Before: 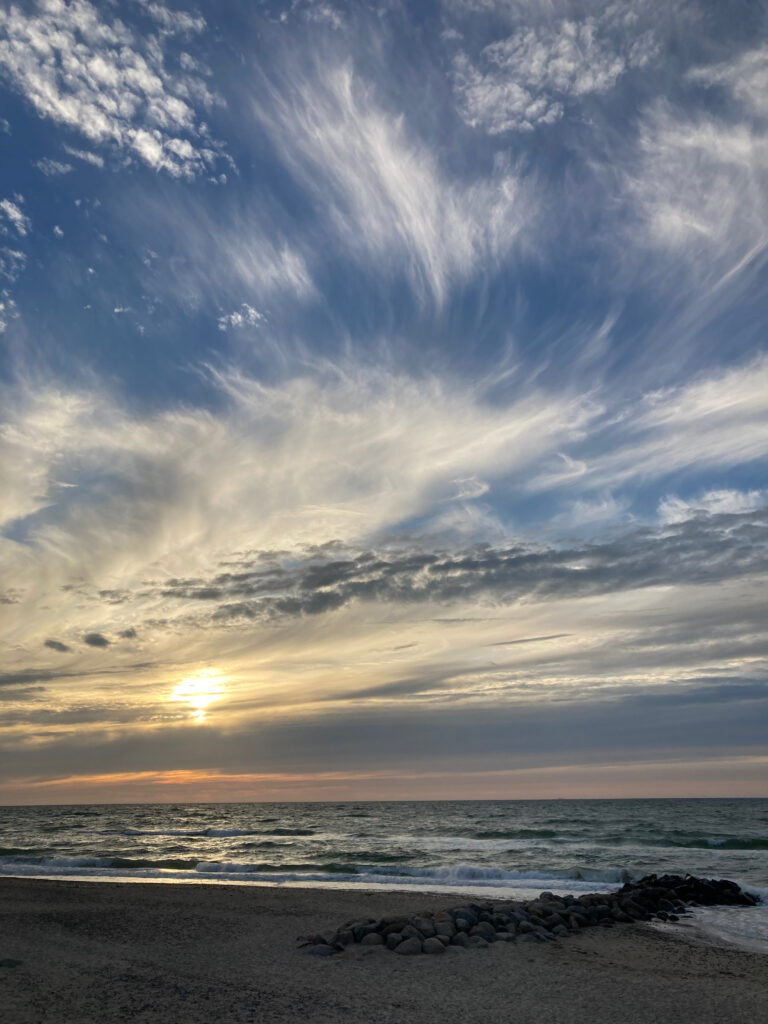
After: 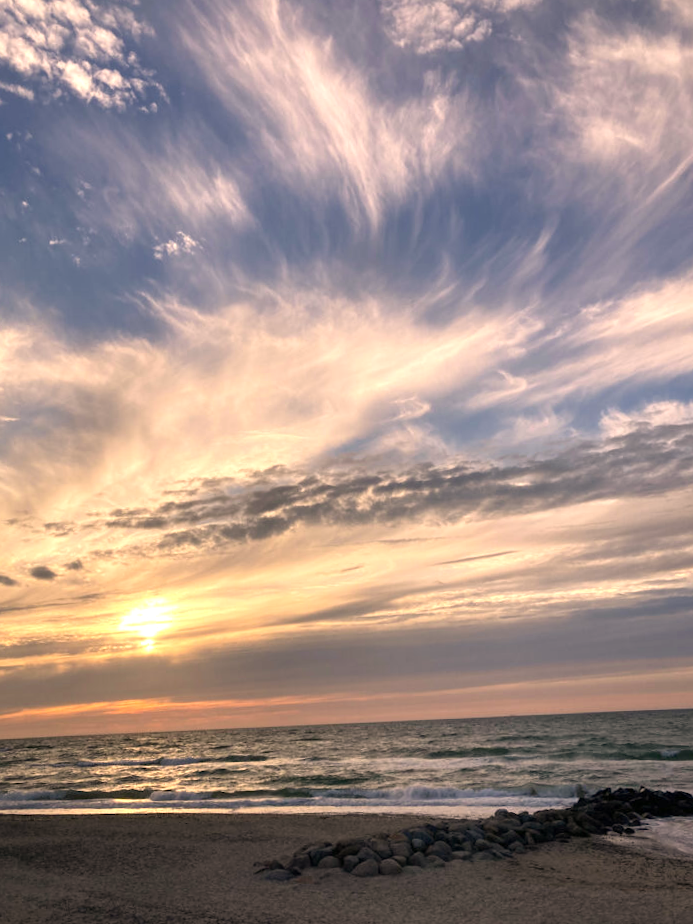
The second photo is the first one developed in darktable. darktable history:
color correction: highlights a* 12.23, highlights b* 5.41
white balance: red 1.045, blue 0.932
crop and rotate: angle 1.96°, left 5.673%, top 5.673%
exposure: exposure 0.493 EV, compensate highlight preservation false
